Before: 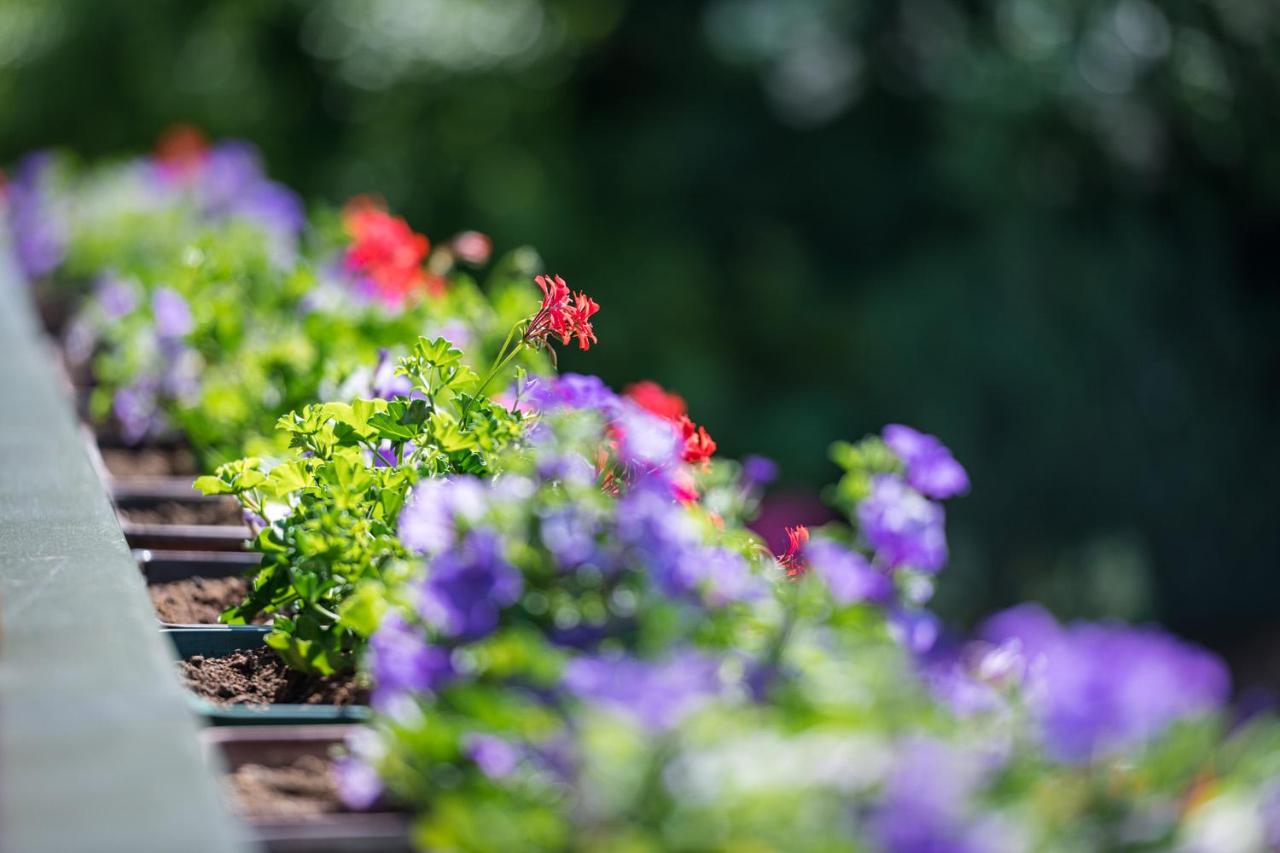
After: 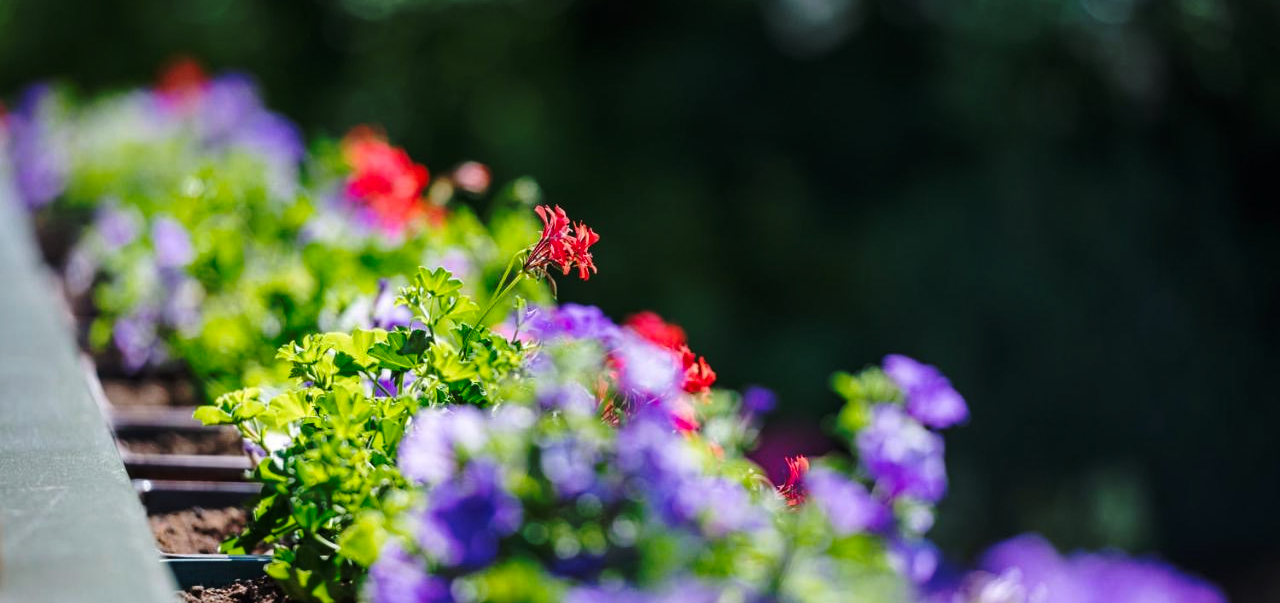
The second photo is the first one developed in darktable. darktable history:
crop and rotate: top 8.293%, bottom 20.996%
base curve: curves: ch0 [(0, 0) (0.073, 0.04) (0.157, 0.139) (0.492, 0.492) (0.758, 0.758) (1, 1)], preserve colors none
